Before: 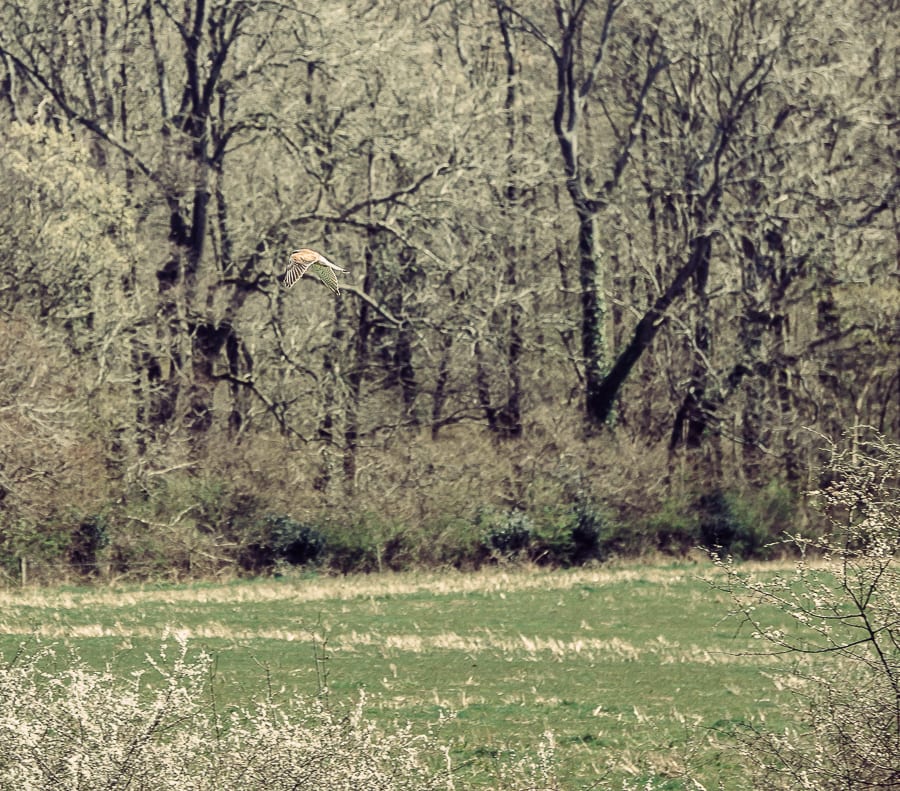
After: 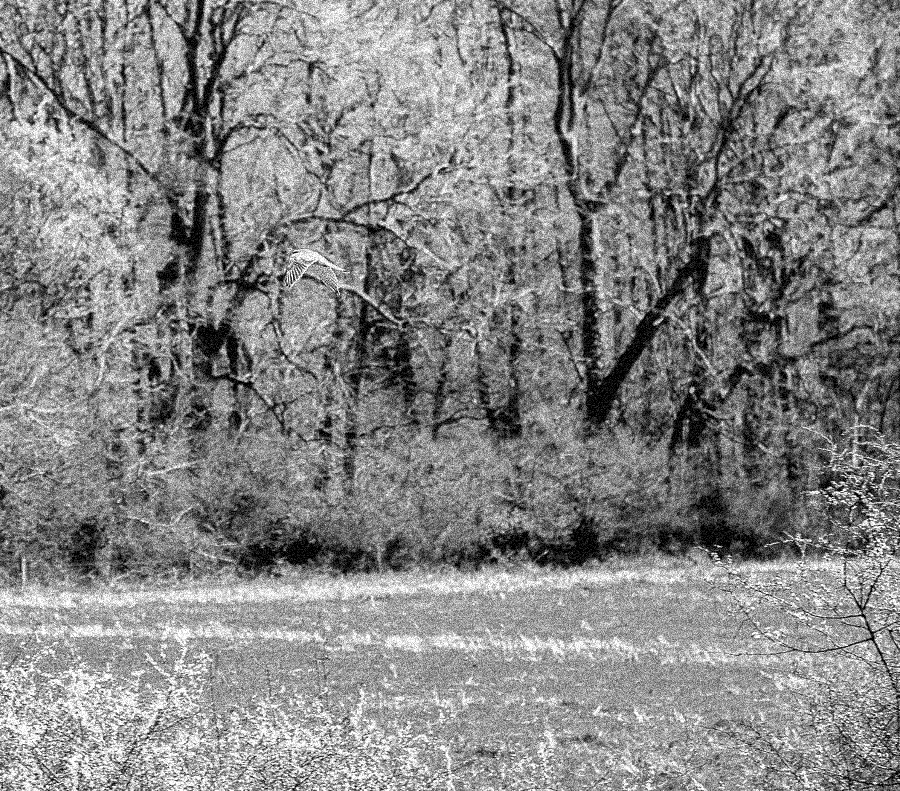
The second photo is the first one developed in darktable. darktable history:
white balance: red 1.042, blue 1.17
monochrome: on, module defaults
grain: coarseness 3.75 ISO, strength 100%, mid-tones bias 0%
velvia: strength 45%
shadows and highlights: shadows 0, highlights 40
exposure: black level correction 0.009, exposure 0.119 EV, compensate highlight preservation false
tone equalizer: on, module defaults
